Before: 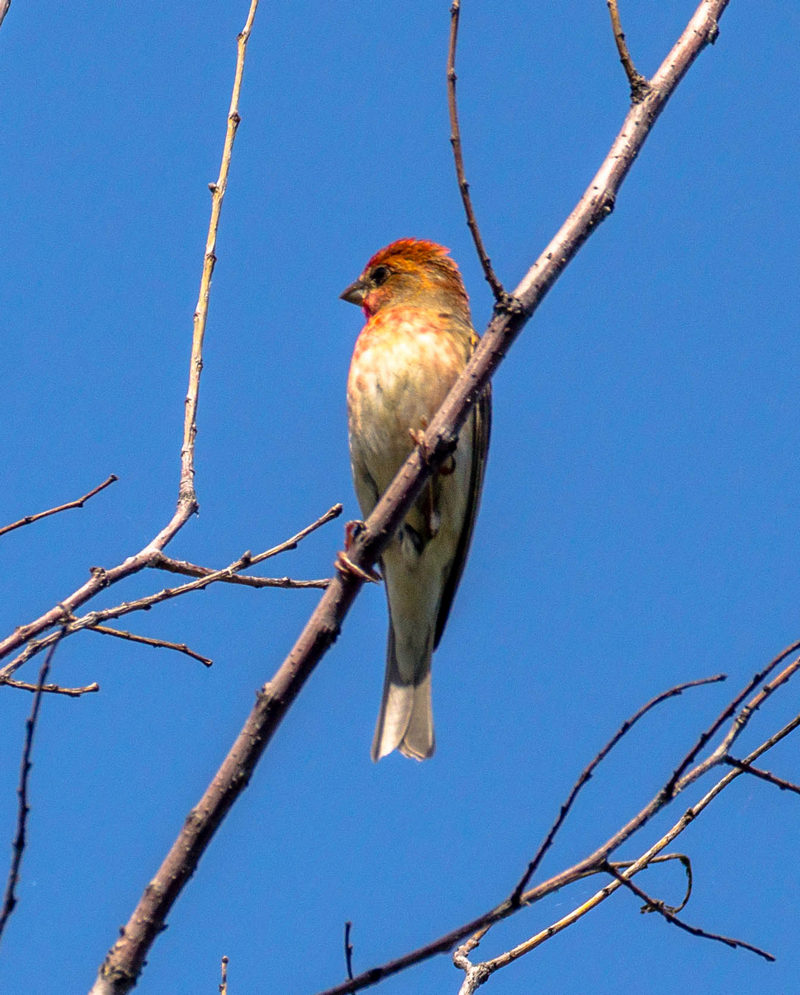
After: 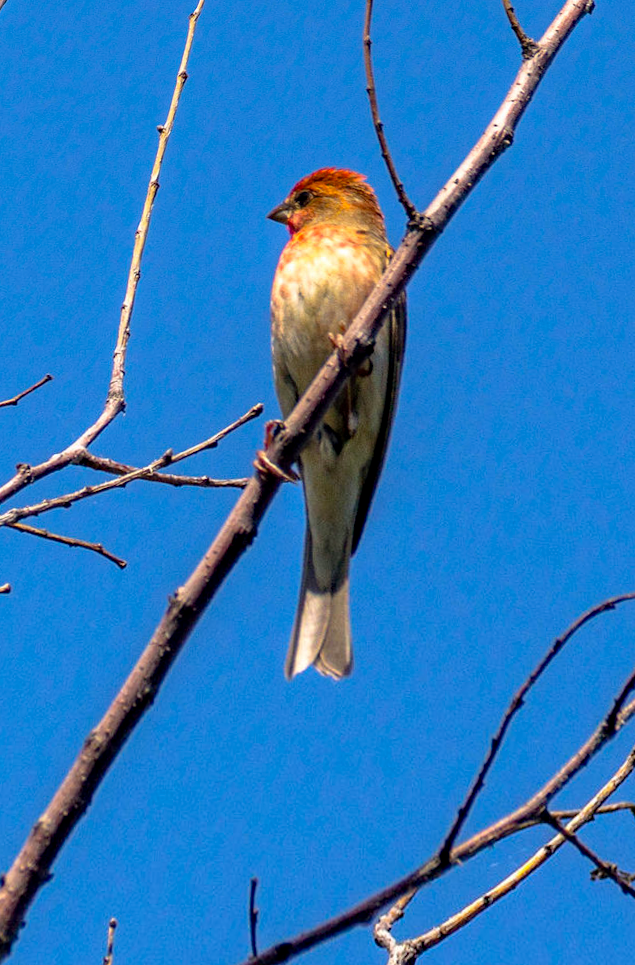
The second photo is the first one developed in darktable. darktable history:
rotate and perspective: rotation 0.72°, lens shift (vertical) -0.352, lens shift (horizontal) -0.051, crop left 0.152, crop right 0.859, crop top 0.019, crop bottom 0.964
haze removal: adaptive false
crop: right 4.126%, bottom 0.031%
contrast brightness saturation: contrast 0.04, saturation 0.07
white balance: emerald 1
